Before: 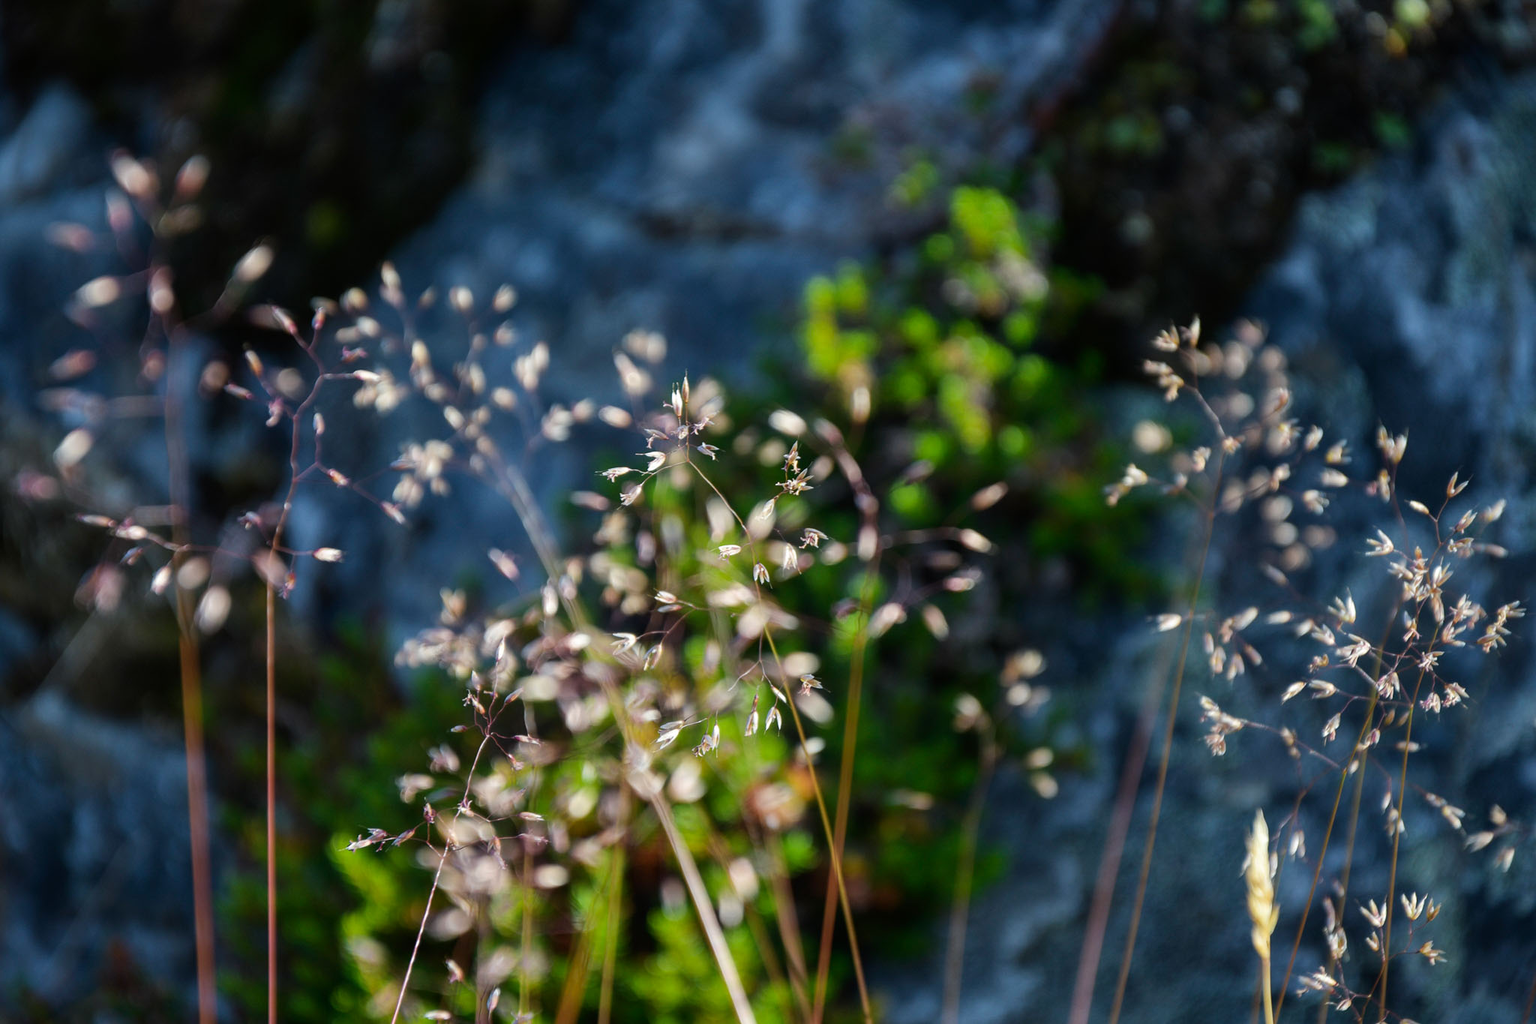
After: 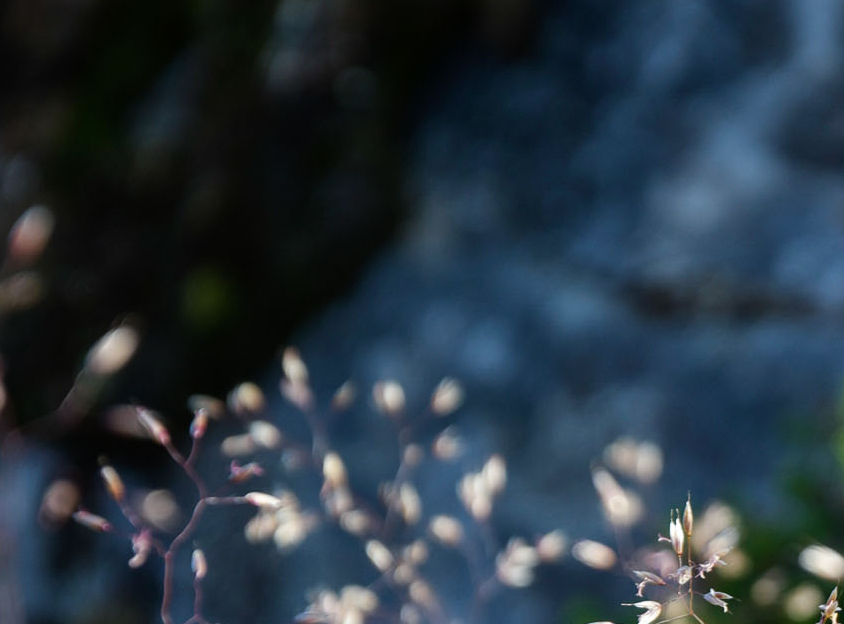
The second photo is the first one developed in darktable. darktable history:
contrast brightness saturation: saturation -0.081
crop and rotate: left 11.043%, top 0.087%, right 47.731%, bottom 54.179%
